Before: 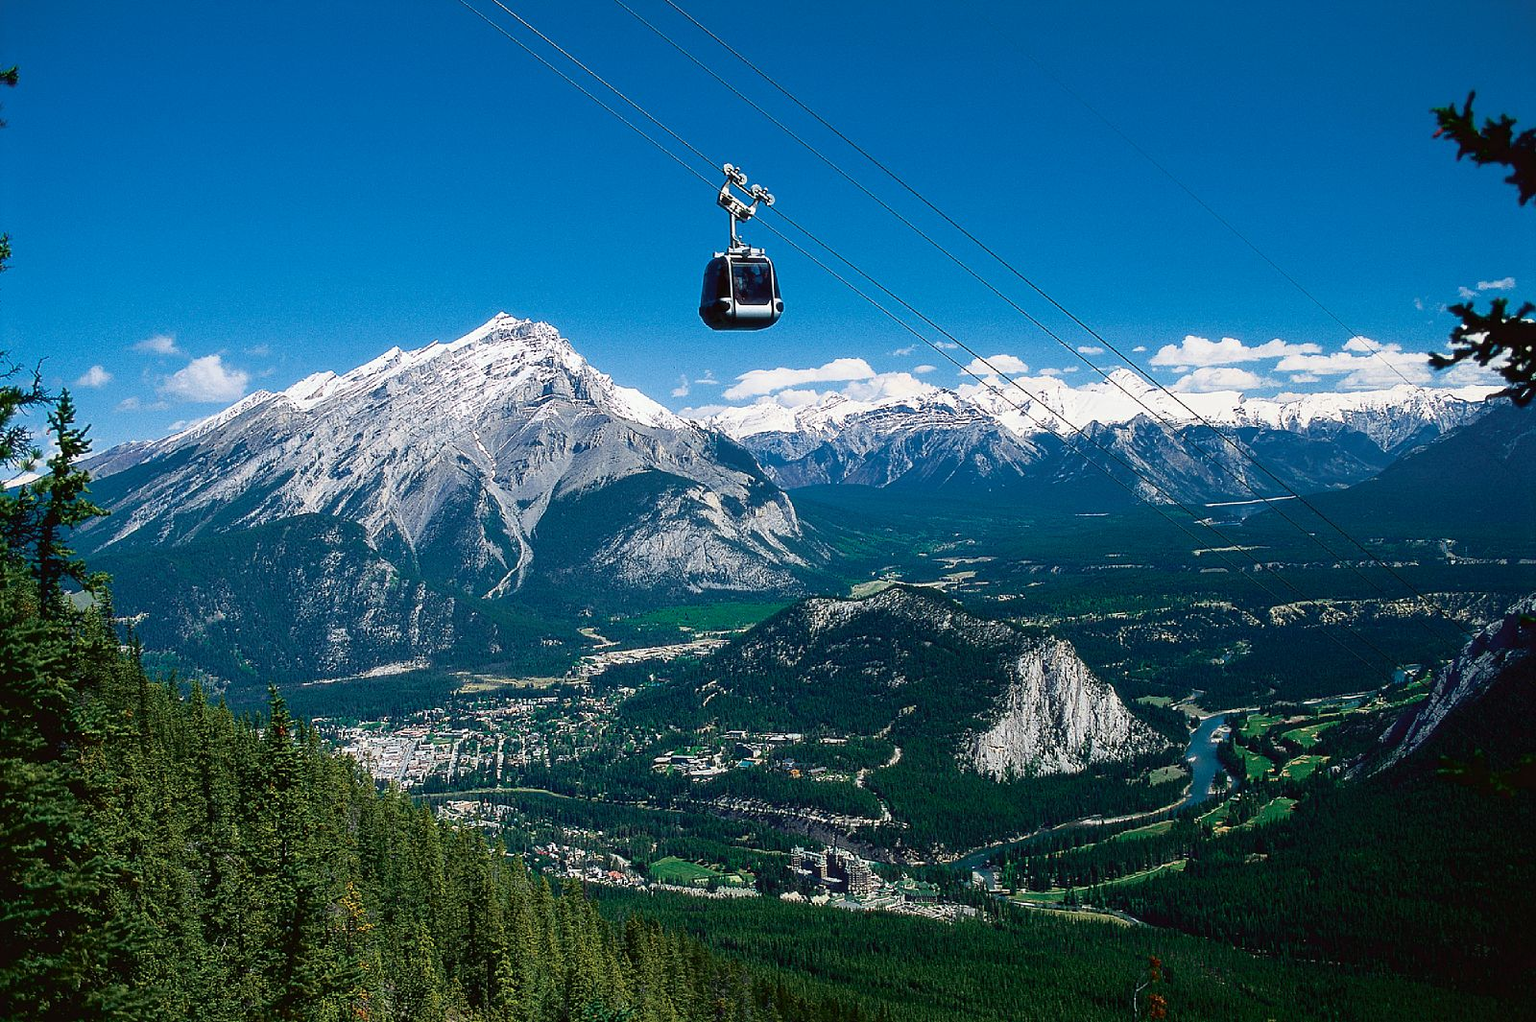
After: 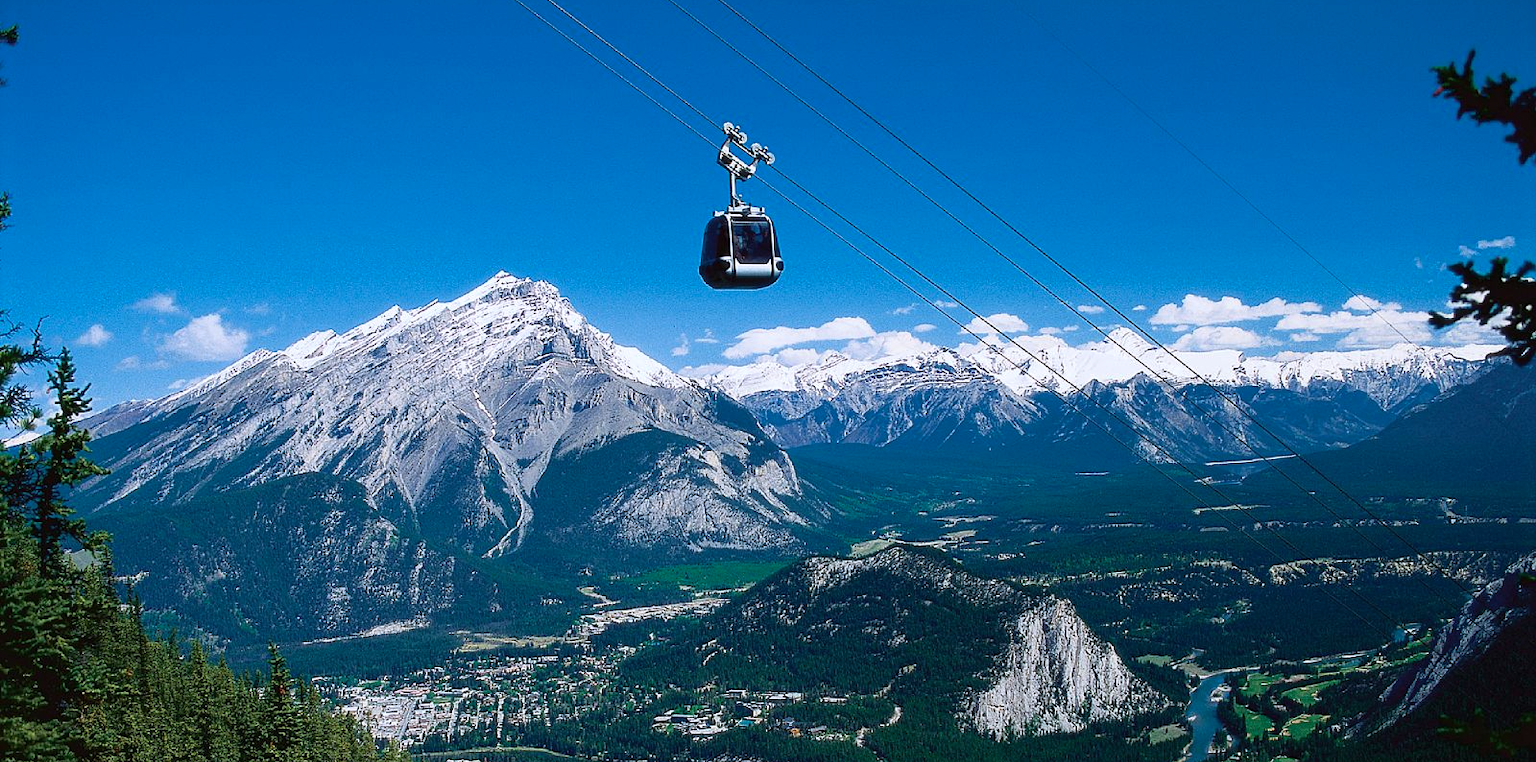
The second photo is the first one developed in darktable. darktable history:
shadows and highlights: radius 125.61, shadows 21.17, highlights -22.68, low approximation 0.01
color calibration: gray › normalize channels true, illuminant as shot in camera, x 0.358, y 0.373, temperature 4628.91 K, gamut compression 0.02
crop: top 4.072%, bottom 21.306%
